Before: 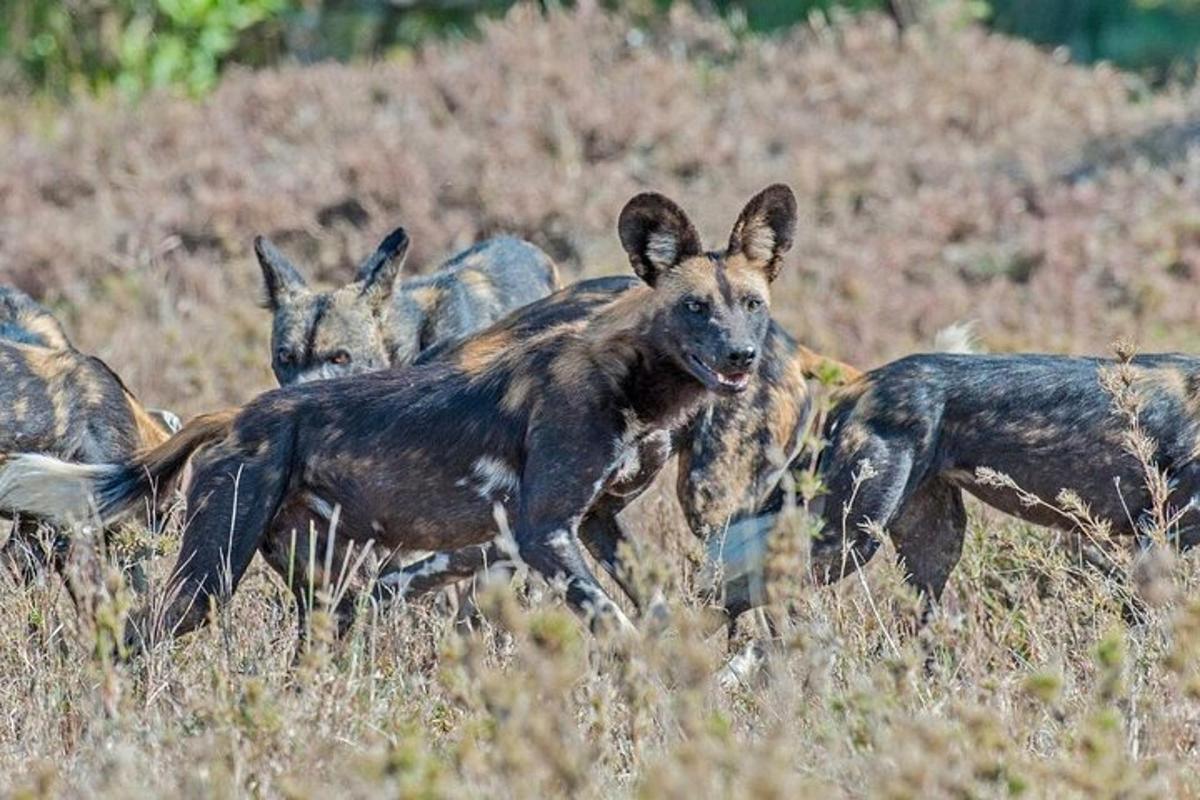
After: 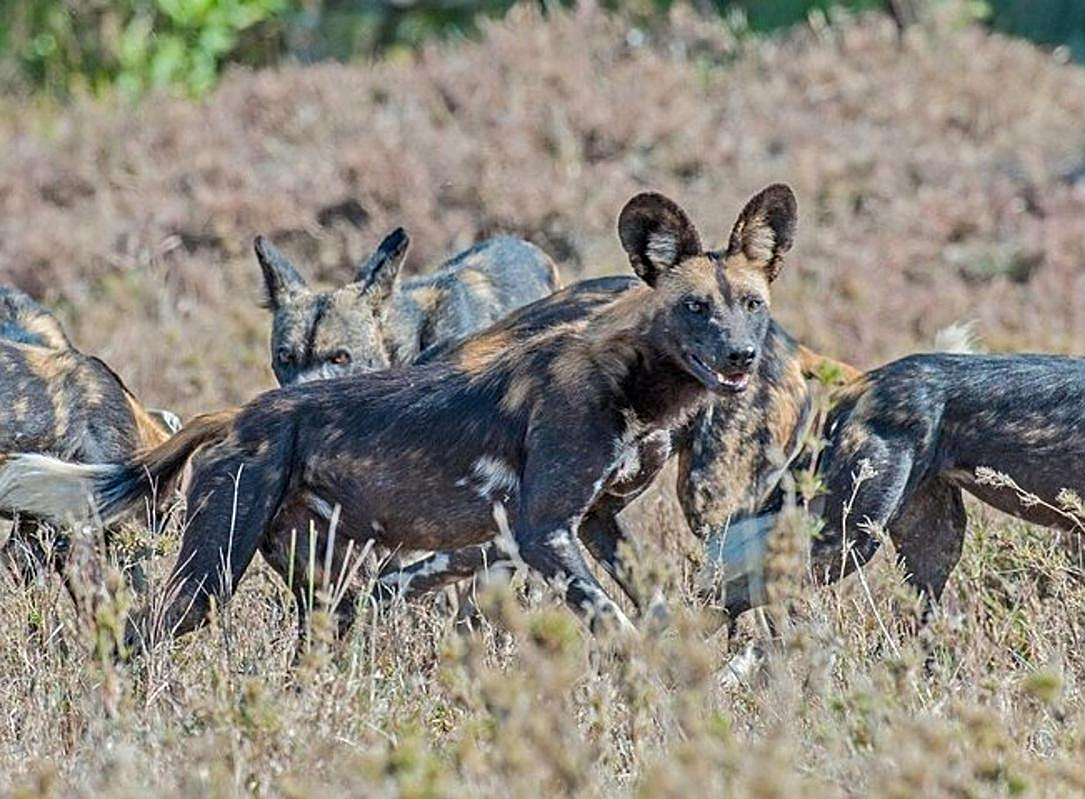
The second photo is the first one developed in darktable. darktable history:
sharpen: on, module defaults
crop: right 9.514%, bottom 0.021%
